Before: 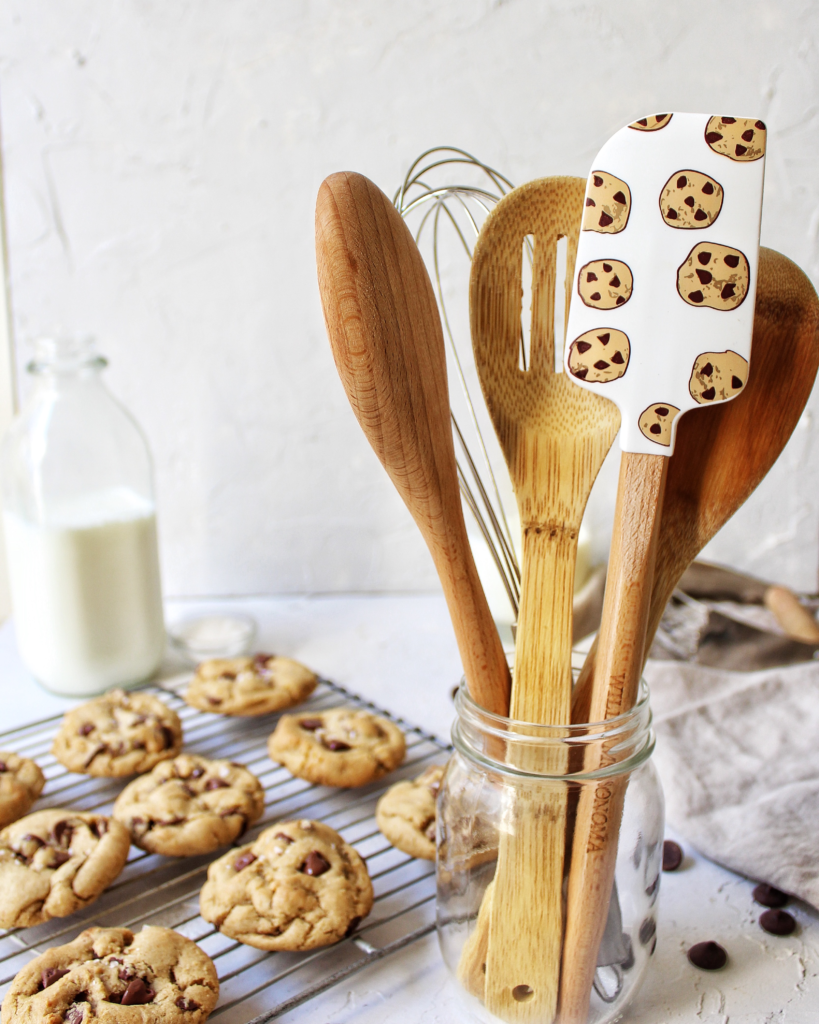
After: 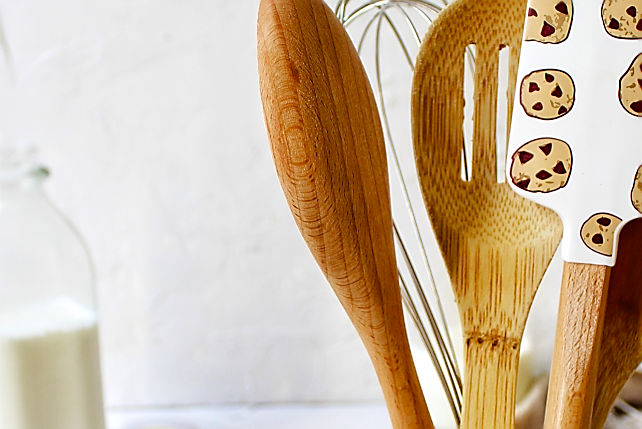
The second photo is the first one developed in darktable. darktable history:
color zones: curves: ch0 [(0, 0.5) (0.143, 0.5) (0.286, 0.456) (0.429, 0.5) (0.571, 0.5) (0.714, 0.5) (0.857, 0.5) (1, 0.5)]; ch1 [(0, 0.5) (0.143, 0.5) (0.286, 0.422) (0.429, 0.5) (0.571, 0.5) (0.714, 0.5) (0.857, 0.5) (1, 0.5)]
color balance rgb: shadows lift › chroma 3.134%, shadows lift › hue 278.21°, linear chroma grading › global chroma 8.785%, perceptual saturation grading › global saturation 0.37%, perceptual saturation grading › highlights -18.449%, perceptual saturation grading › mid-tones 6.589%, perceptual saturation grading › shadows 27.373%, global vibrance 20%
contrast brightness saturation: saturation 0.128
crop: left 7.122%, top 18.563%, right 14.45%, bottom 39.486%
sharpen: radius 1.347, amount 1.258, threshold 0.828
